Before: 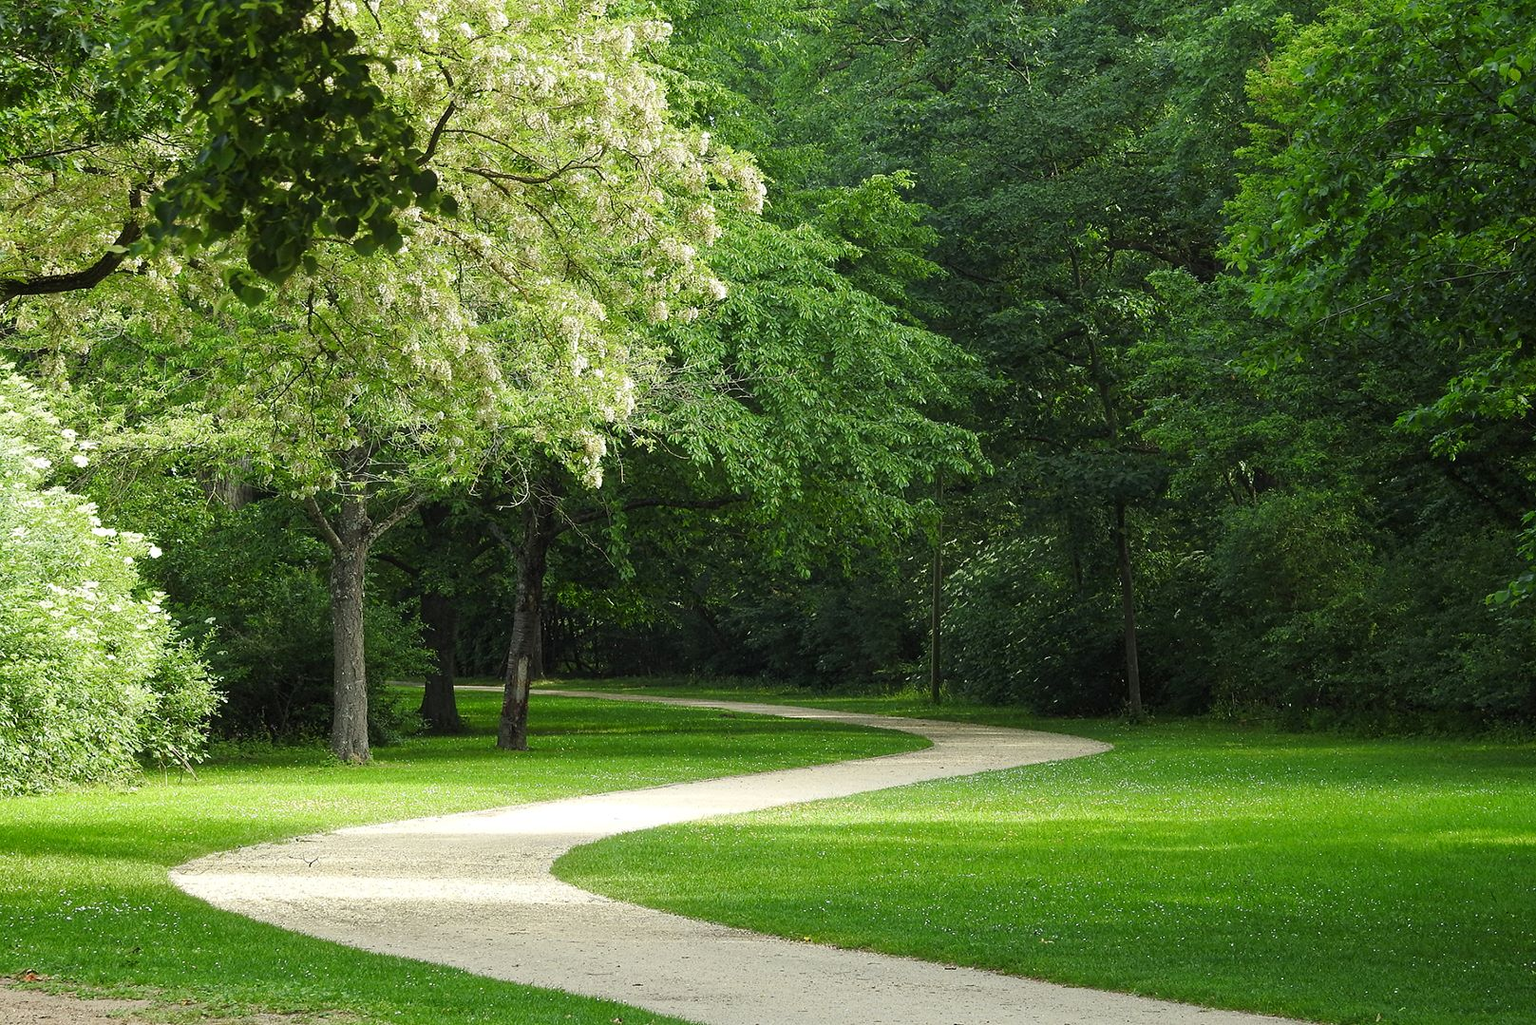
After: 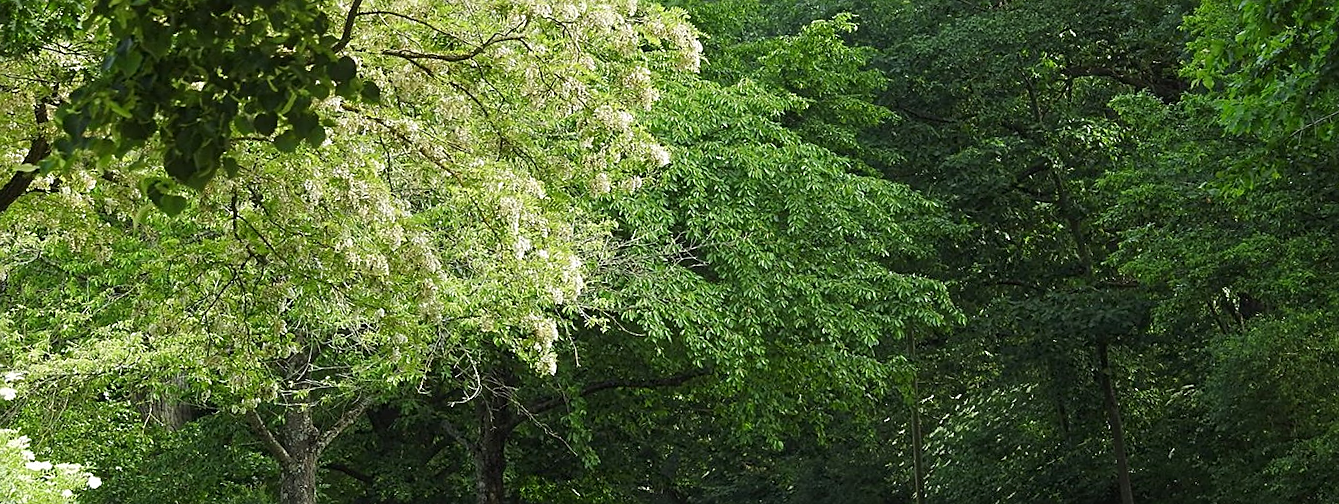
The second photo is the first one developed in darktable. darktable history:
sharpen: on, module defaults
rotate and perspective: rotation -4.98°, automatic cropping off
crop: left 7.036%, top 18.398%, right 14.379%, bottom 40.043%
